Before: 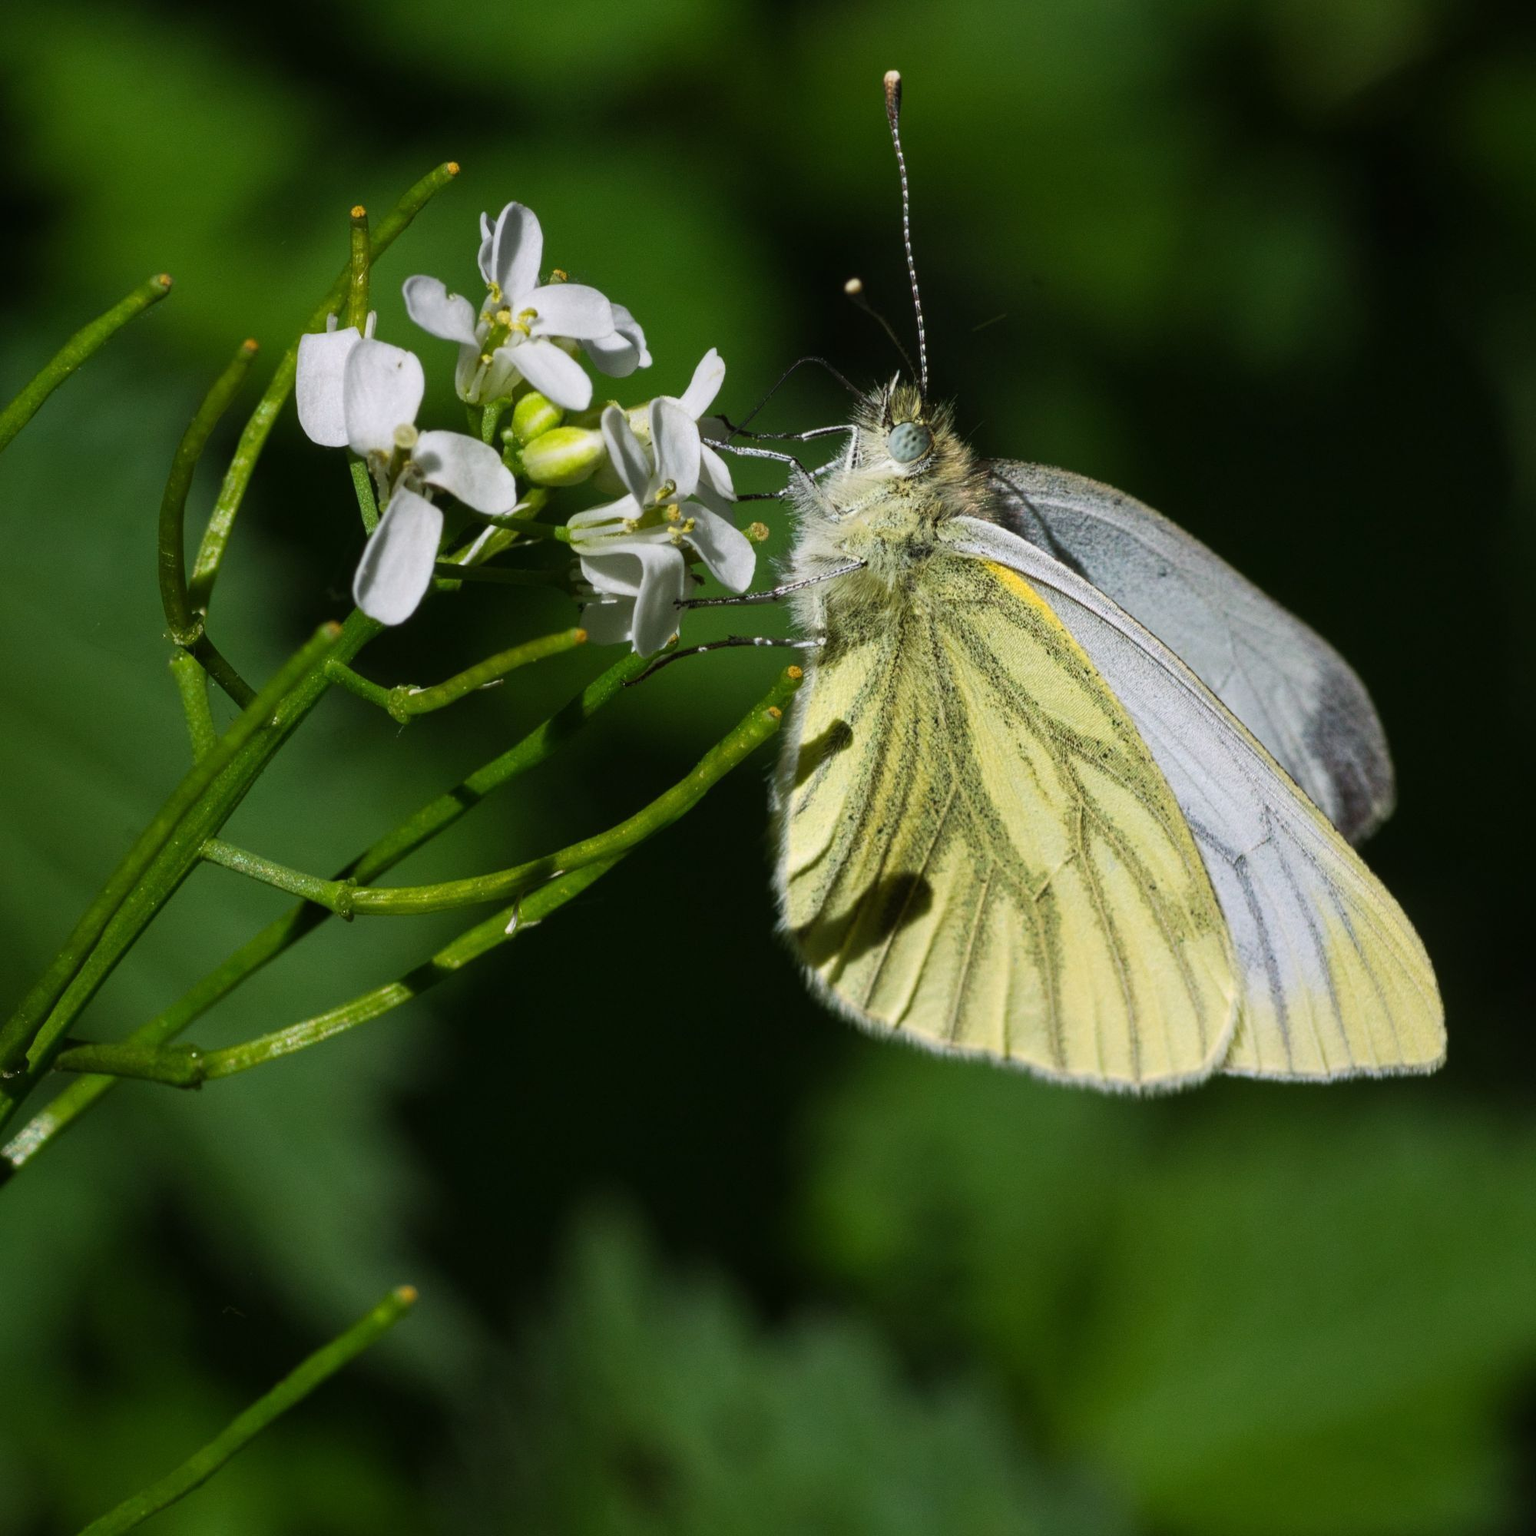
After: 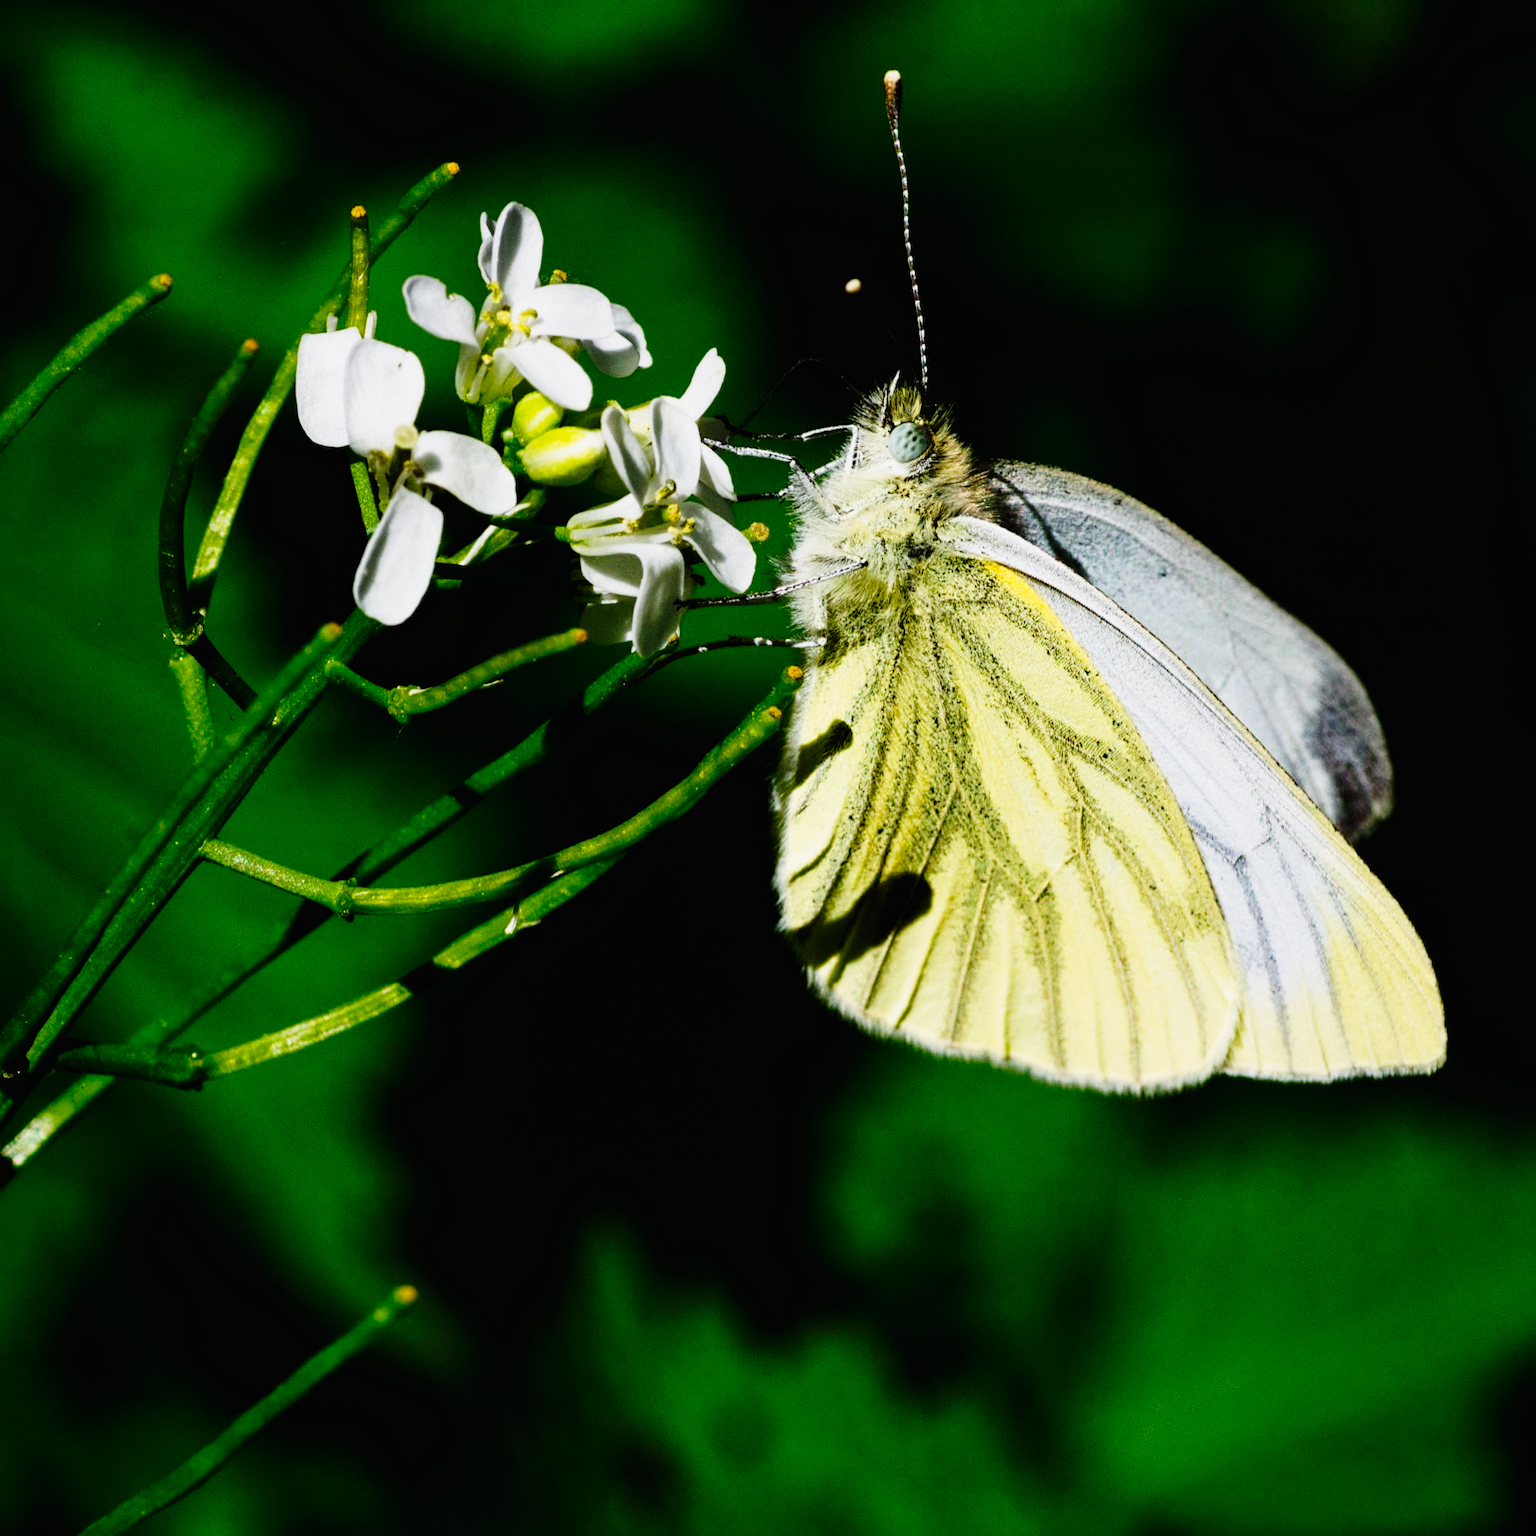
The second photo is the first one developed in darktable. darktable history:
tone equalizer: on, module defaults
tone curve: curves: ch0 [(0, 0) (0.003, 0.01) (0.011, 0.01) (0.025, 0.011) (0.044, 0.019) (0.069, 0.032) (0.1, 0.054) (0.136, 0.088) (0.177, 0.138) (0.224, 0.214) (0.277, 0.297) (0.335, 0.391) (0.399, 0.469) (0.468, 0.551) (0.543, 0.622) (0.623, 0.699) (0.709, 0.775) (0.801, 0.85) (0.898, 0.929) (1, 1)], preserve colors none
sigmoid: contrast 1.93, skew 0.29, preserve hue 0%
